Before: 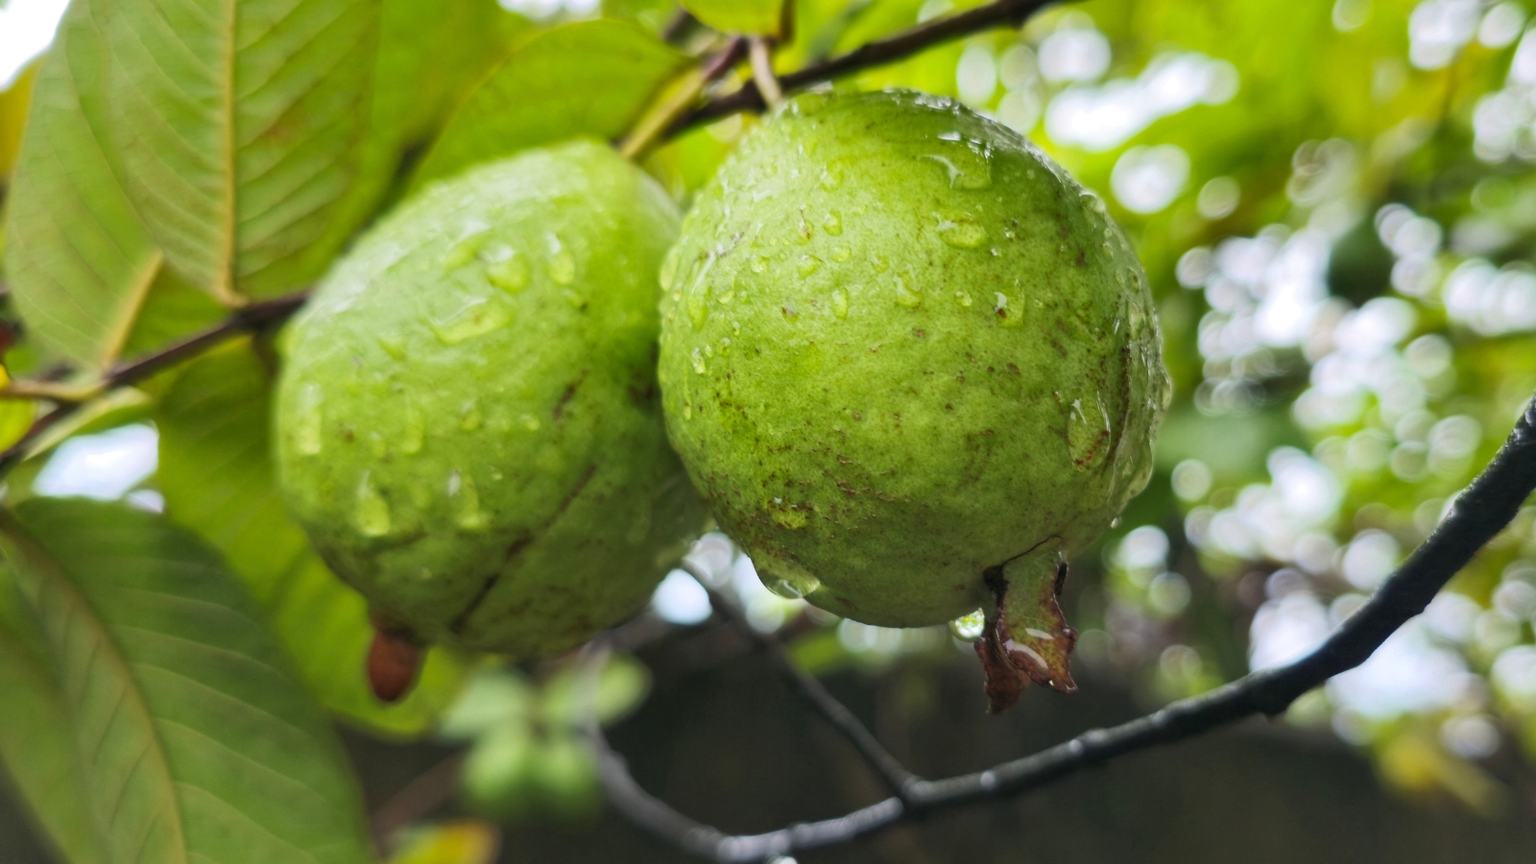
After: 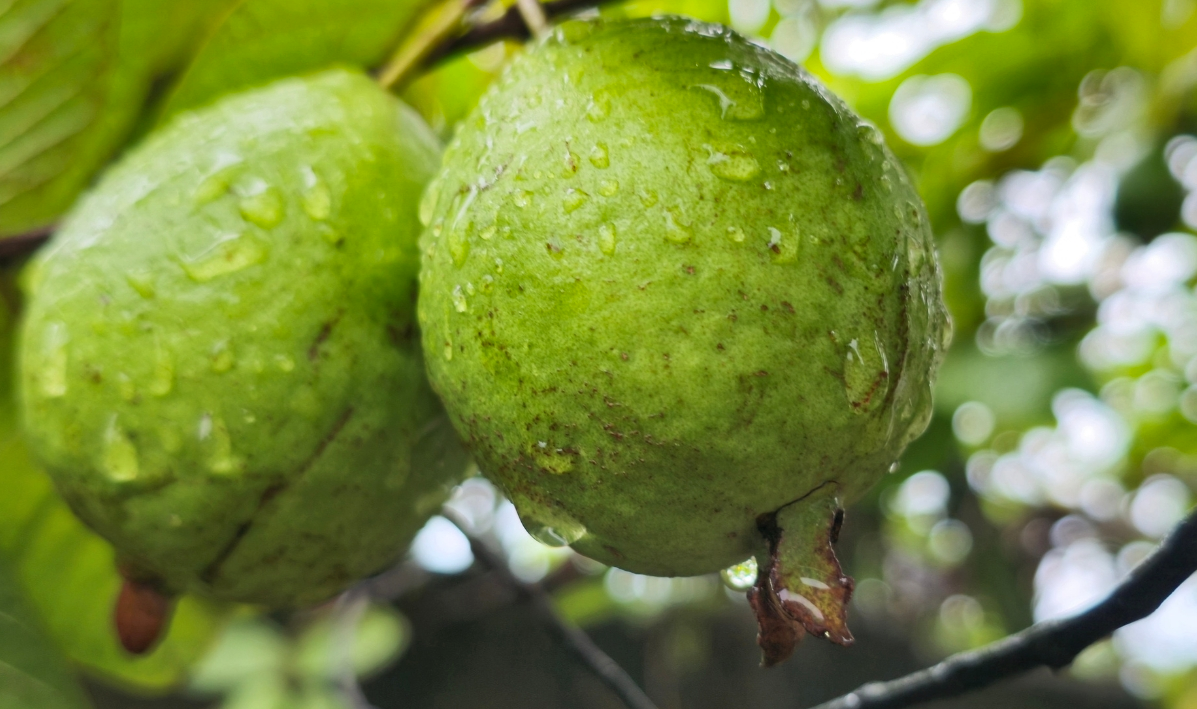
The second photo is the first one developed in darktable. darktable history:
crop: left 16.768%, top 8.653%, right 8.362%, bottom 12.485%
shadows and highlights: low approximation 0.01, soften with gaussian
